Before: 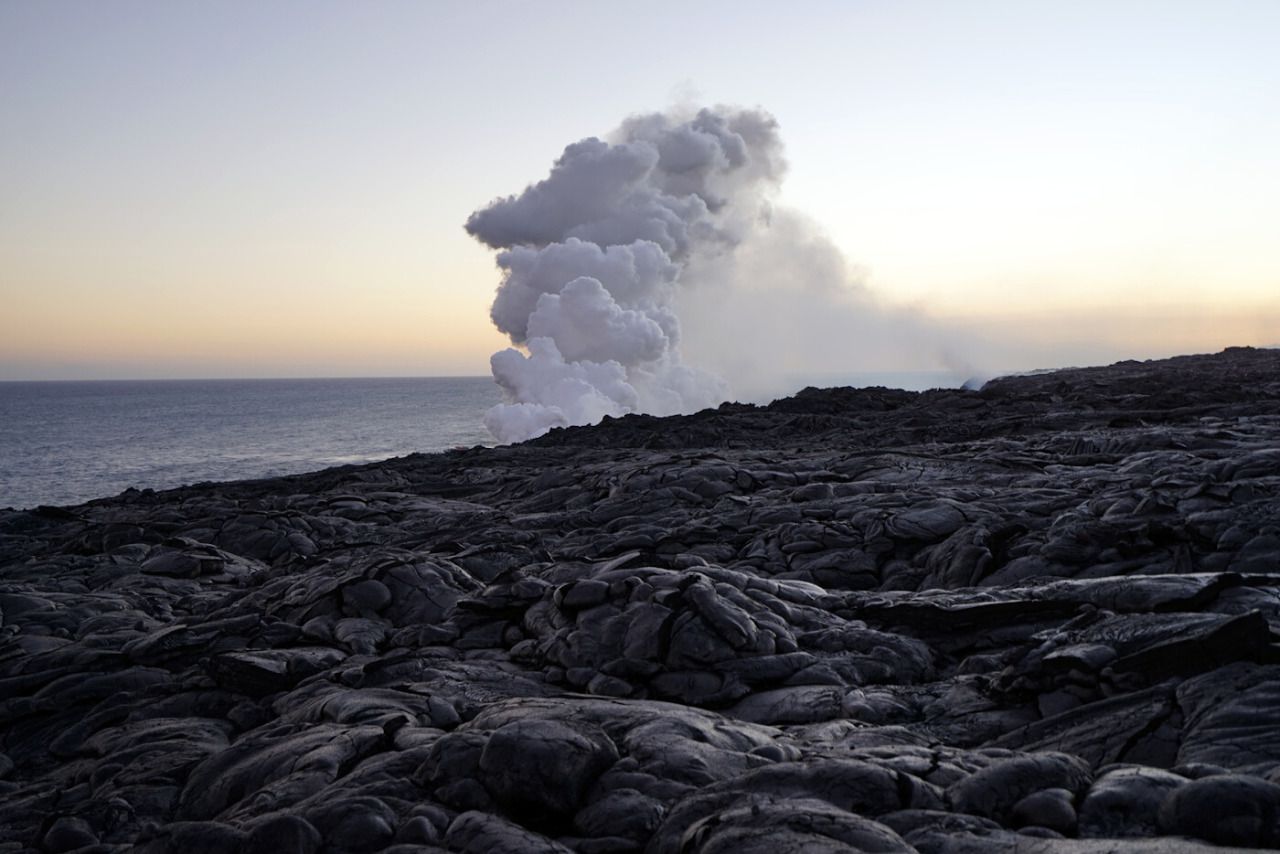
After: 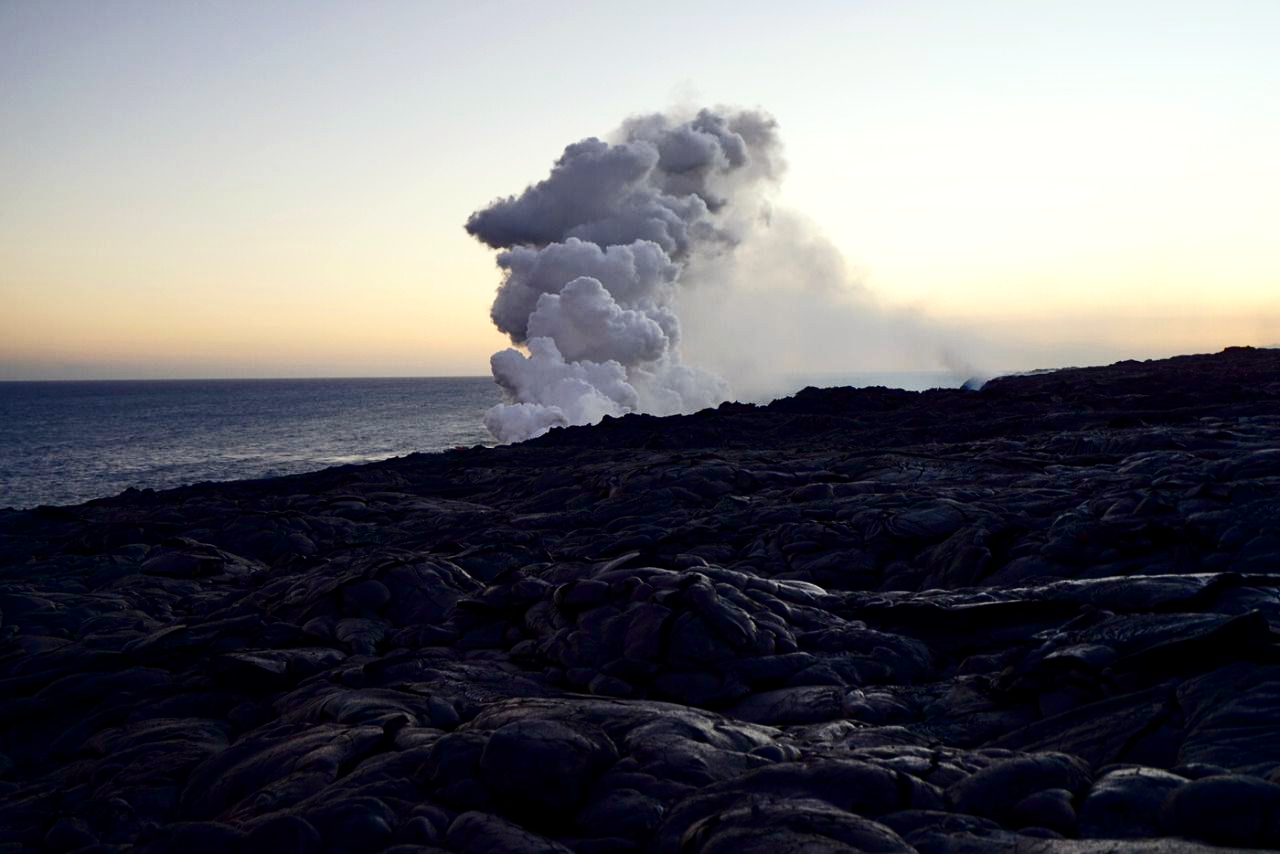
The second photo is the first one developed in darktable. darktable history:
contrast brightness saturation: contrast 0.239, brightness -0.243, saturation 0.147
color balance rgb: highlights gain › luminance 7.241%, highlights gain › chroma 1.933%, highlights gain › hue 90.64°, white fulcrum 0.084 EV, perceptual saturation grading › global saturation 20%, perceptual saturation grading › highlights -25.173%, perceptual saturation grading › shadows 49.834%
